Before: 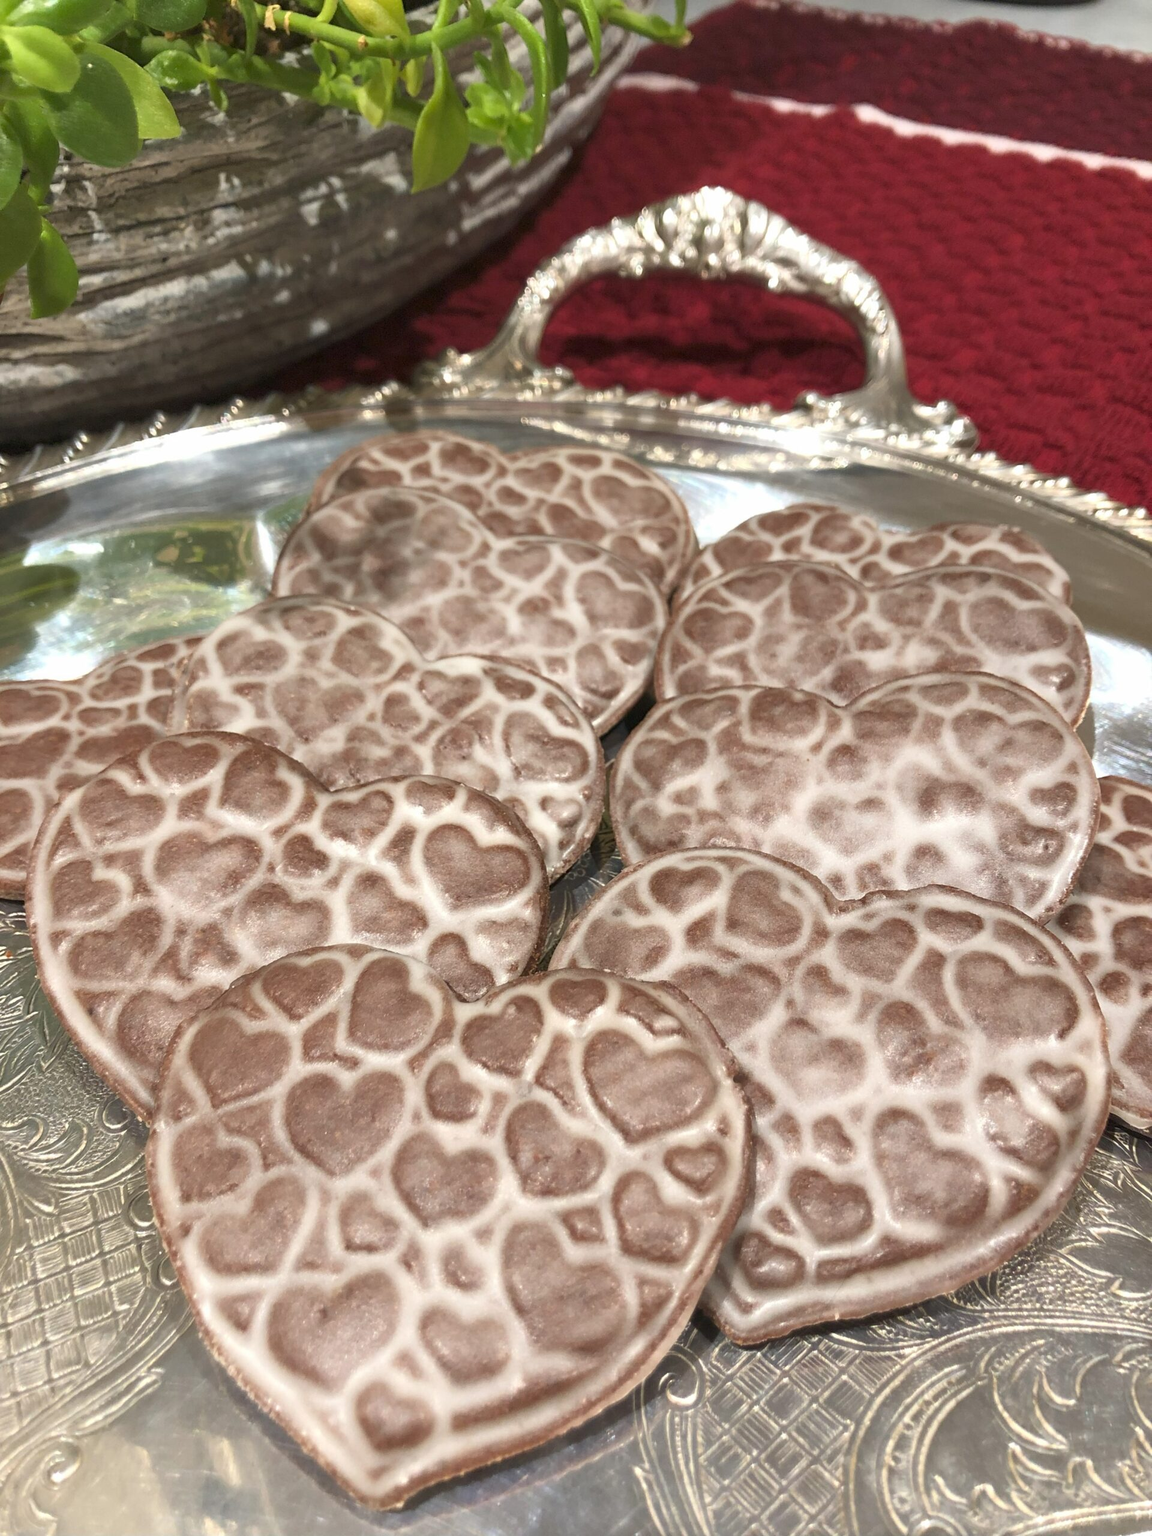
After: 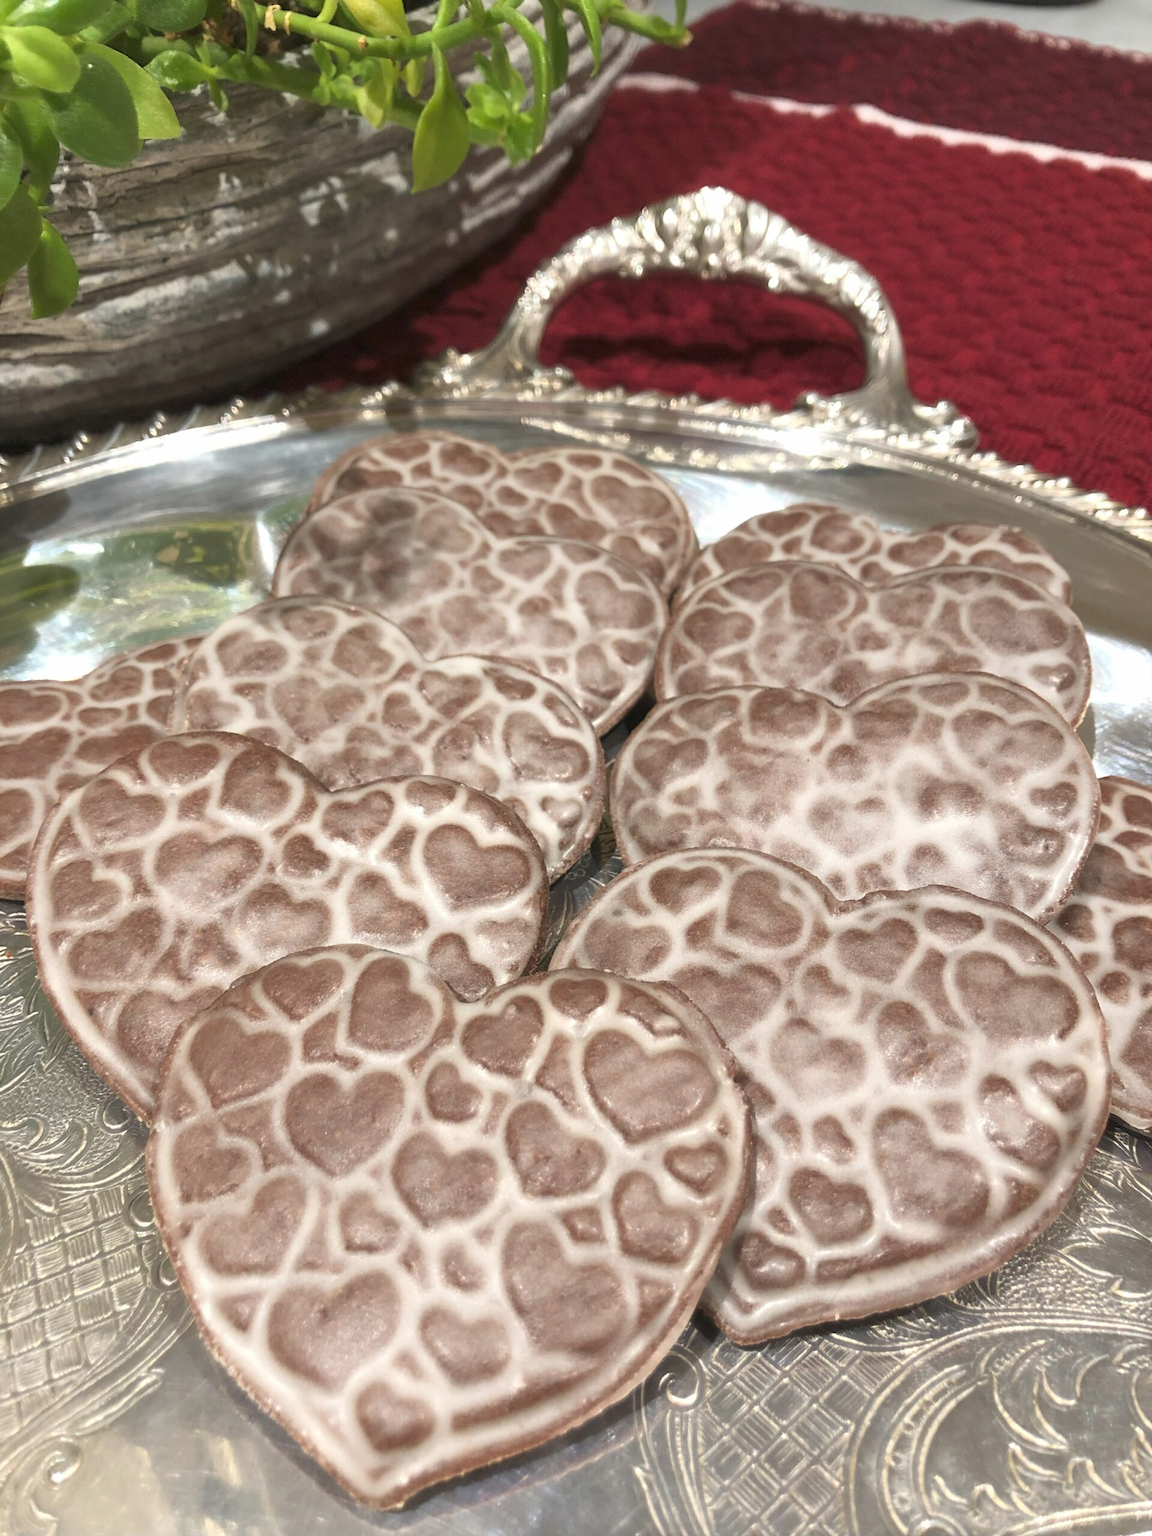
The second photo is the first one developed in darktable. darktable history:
haze removal: strength -0.109, compatibility mode true, adaptive false
